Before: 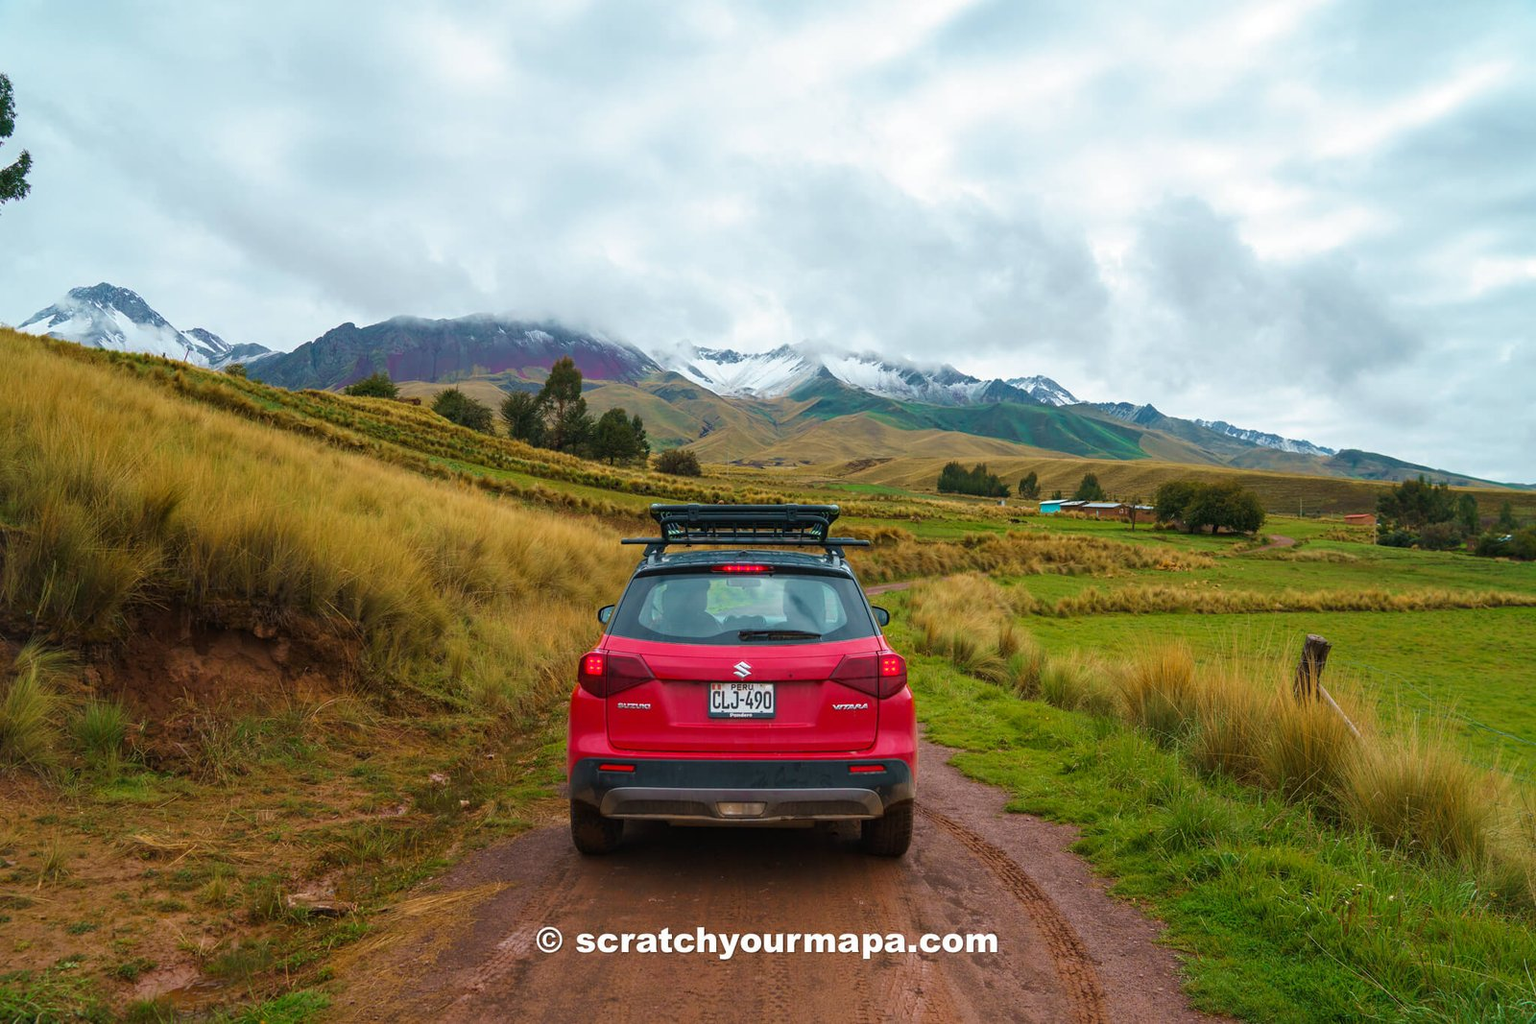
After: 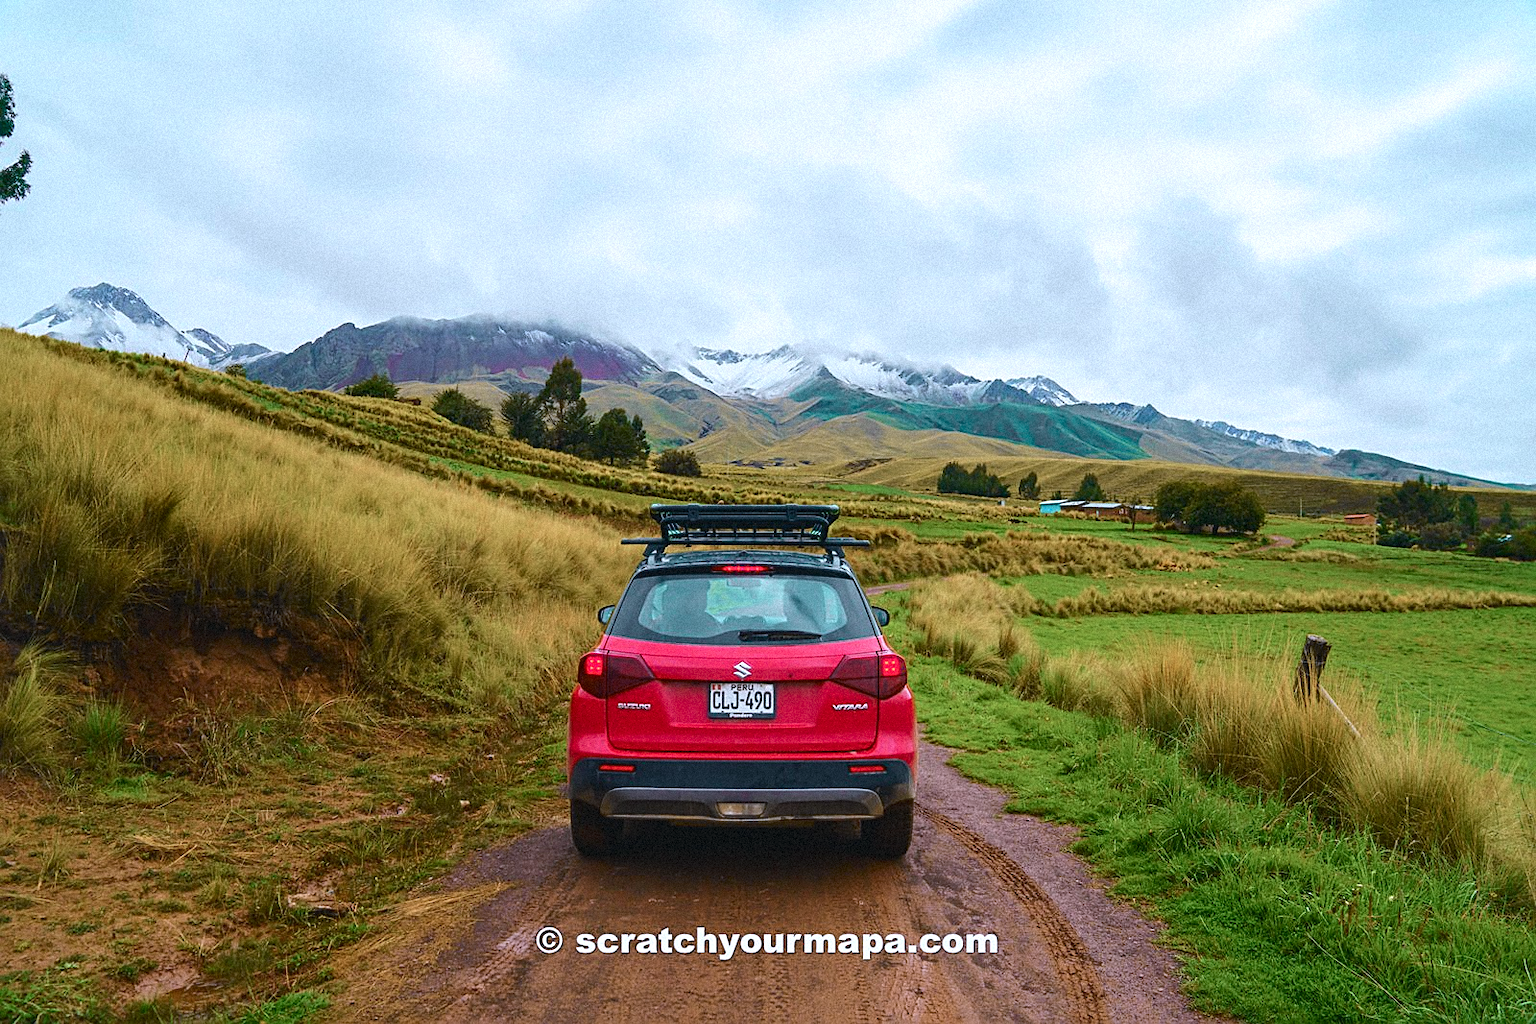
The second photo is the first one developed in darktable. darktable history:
tone curve: curves: ch0 [(0, 0.046) (0.037, 0.056) (0.176, 0.162) (0.33, 0.331) (0.432, 0.475) (0.601, 0.665) (0.843, 0.876) (1, 1)]; ch1 [(0, 0) (0.339, 0.349) (0.445, 0.42) (0.476, 0.47) (0.497, 0.492) (0.523, 0.514) (0.557, 0.558) (0.632, 0.615) (0.728, 0.746) (1, 1)]; ch2 [(0, 0) (0.327, 0.324) (0.417, 0.44) (0.46, 0.453) (0.502, 0.495) (0.526, 0.52) (0.54, 0.55) (0.606, 0.626) (0.745, 0.704) (1, 1)], color space Lab, independent channels, preserve colors none
grain: mid-tones bias 0%
sharpen: on, module defaults
white balance: red 0.967, blue 1.119, emerald 0.756
